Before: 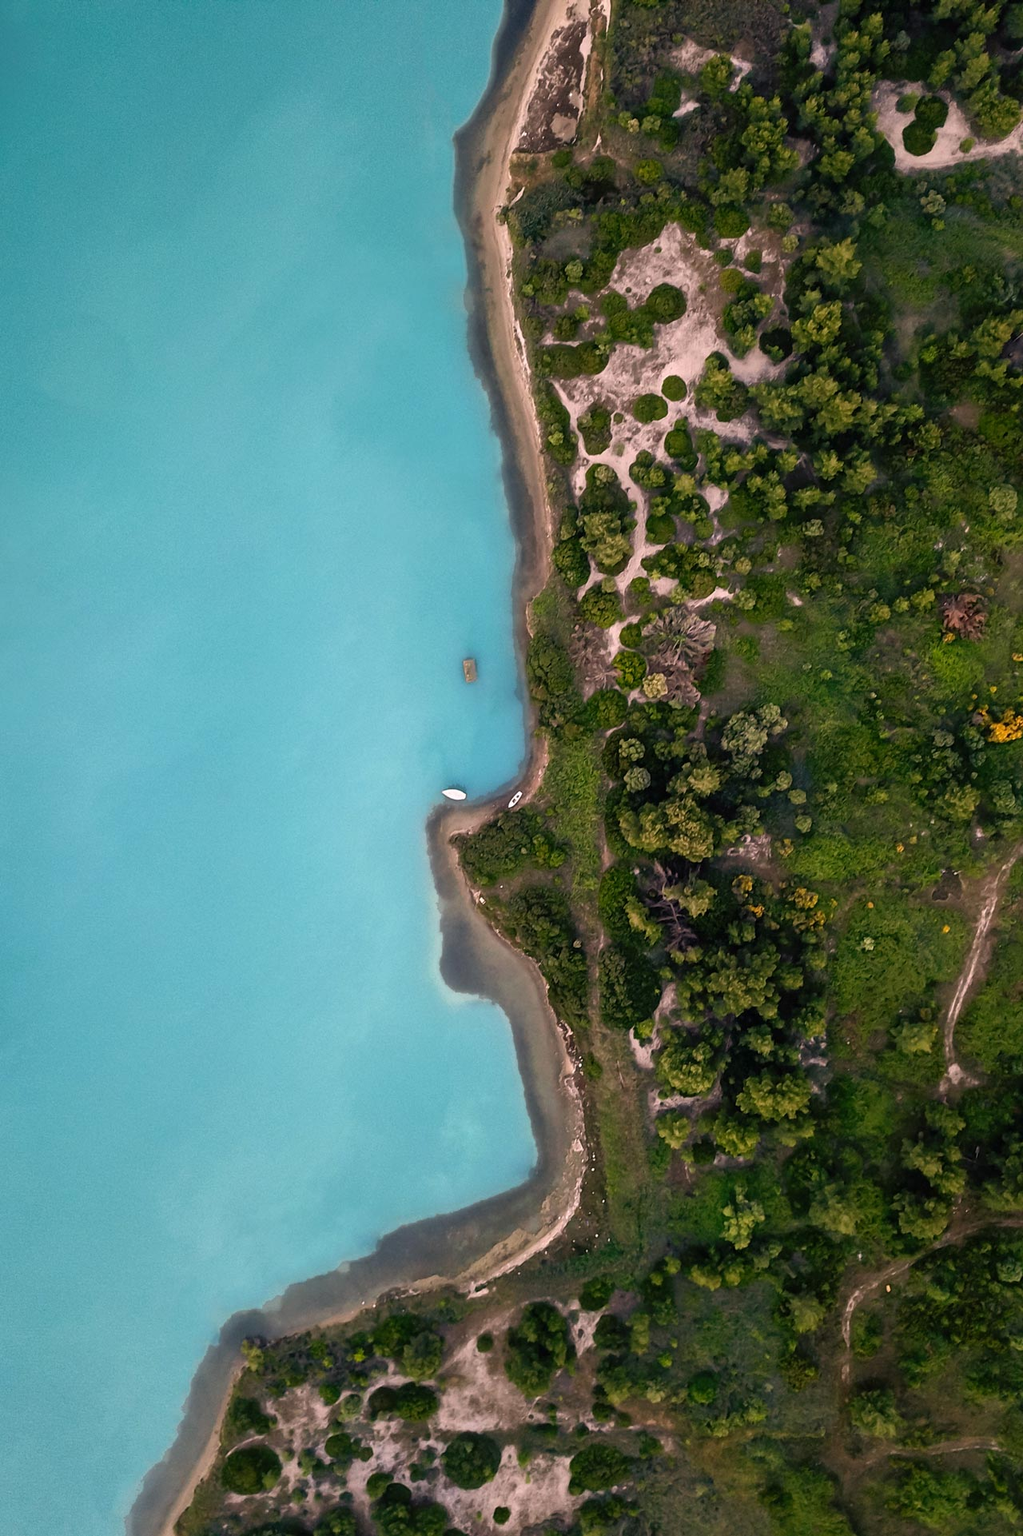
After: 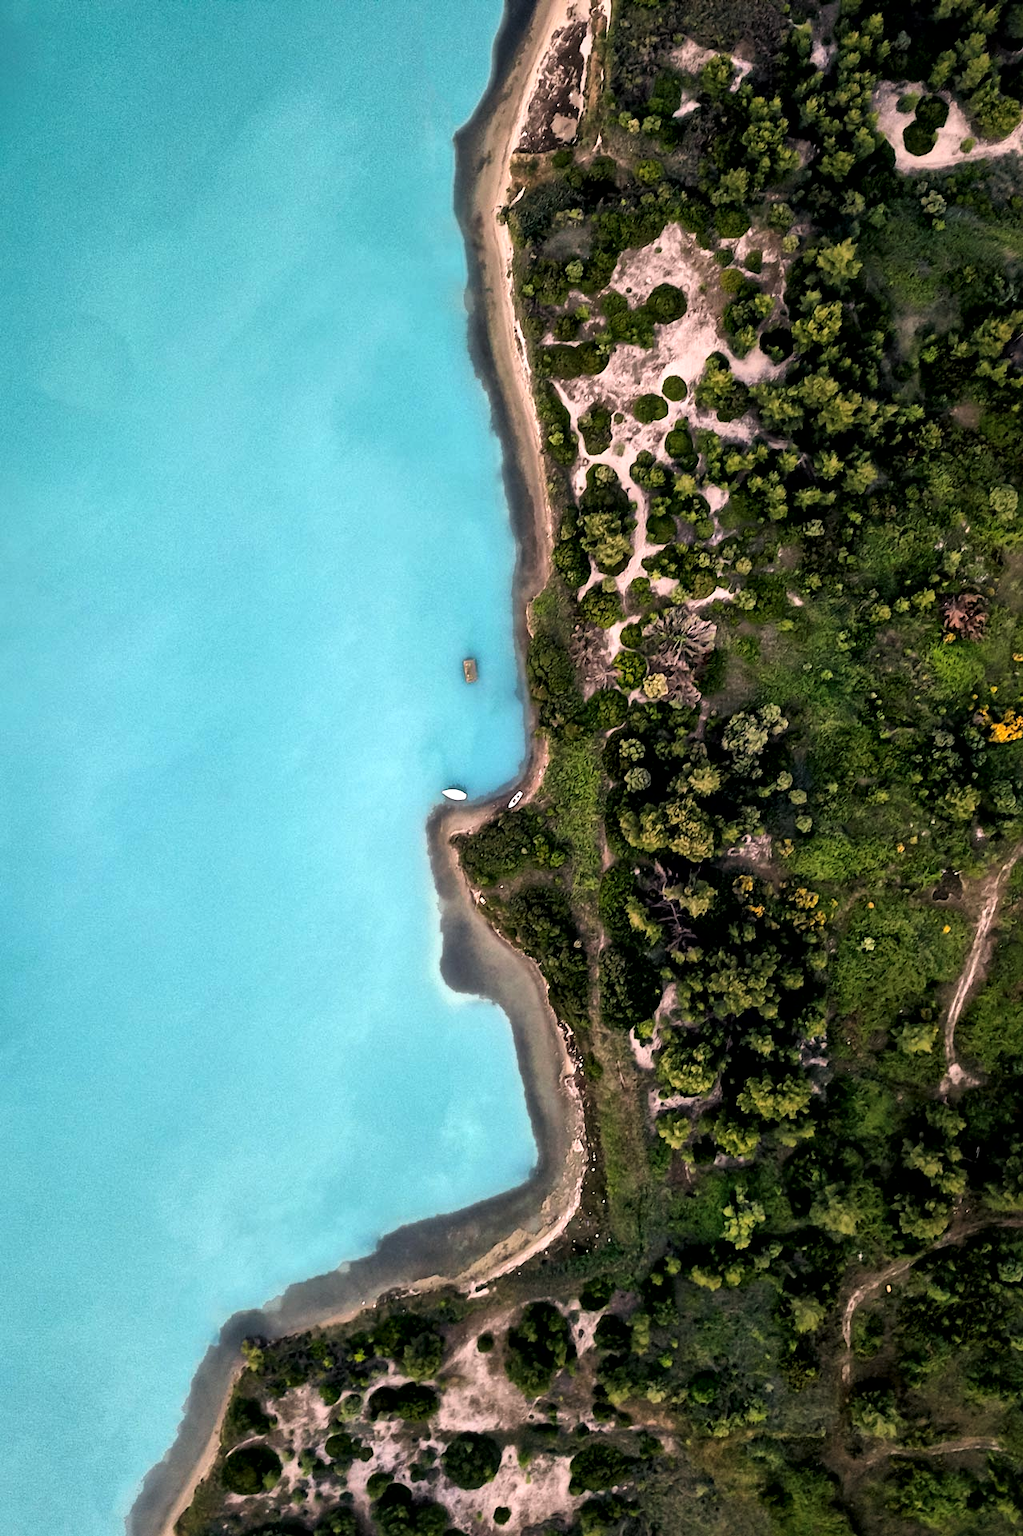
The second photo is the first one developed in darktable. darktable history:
tone curve: curves: ch0 [(0, 0) (0.003, 0.016) (0.011, 0.016) (0.025, 0.016) (0.044, 0.017) (0.069, 0.026) (0.1, 0.044) (0.136, 0.074) (0.177, 0.121) (0.224, 0.183) (0.277, 0.248) (0.335, 0.326) (0.399, 0.413) (0.468, 0.511) (0.543, 0.612) (0.623, 0.717) (0.709, 0.818) (0.801, 0.911) (0.898, 0.979) (1, 1)], color space Lab, linked channels, preserve colors none
local contrast: mode bilateral grid, contrast 20, coarseness 51, detail 158%, midtone range 0.2
